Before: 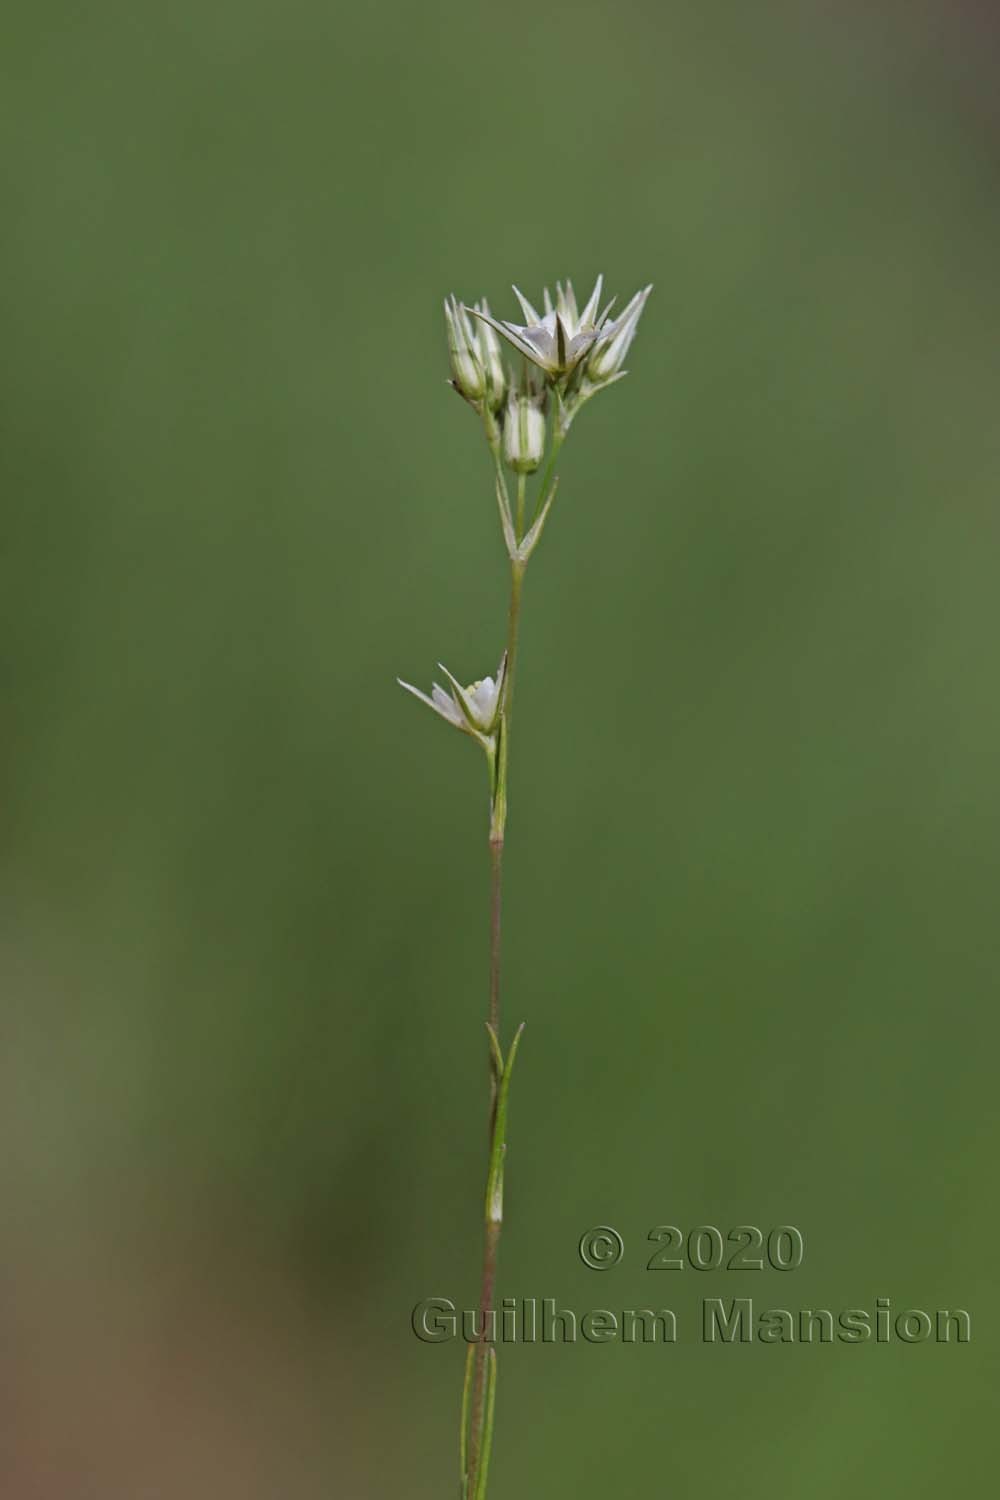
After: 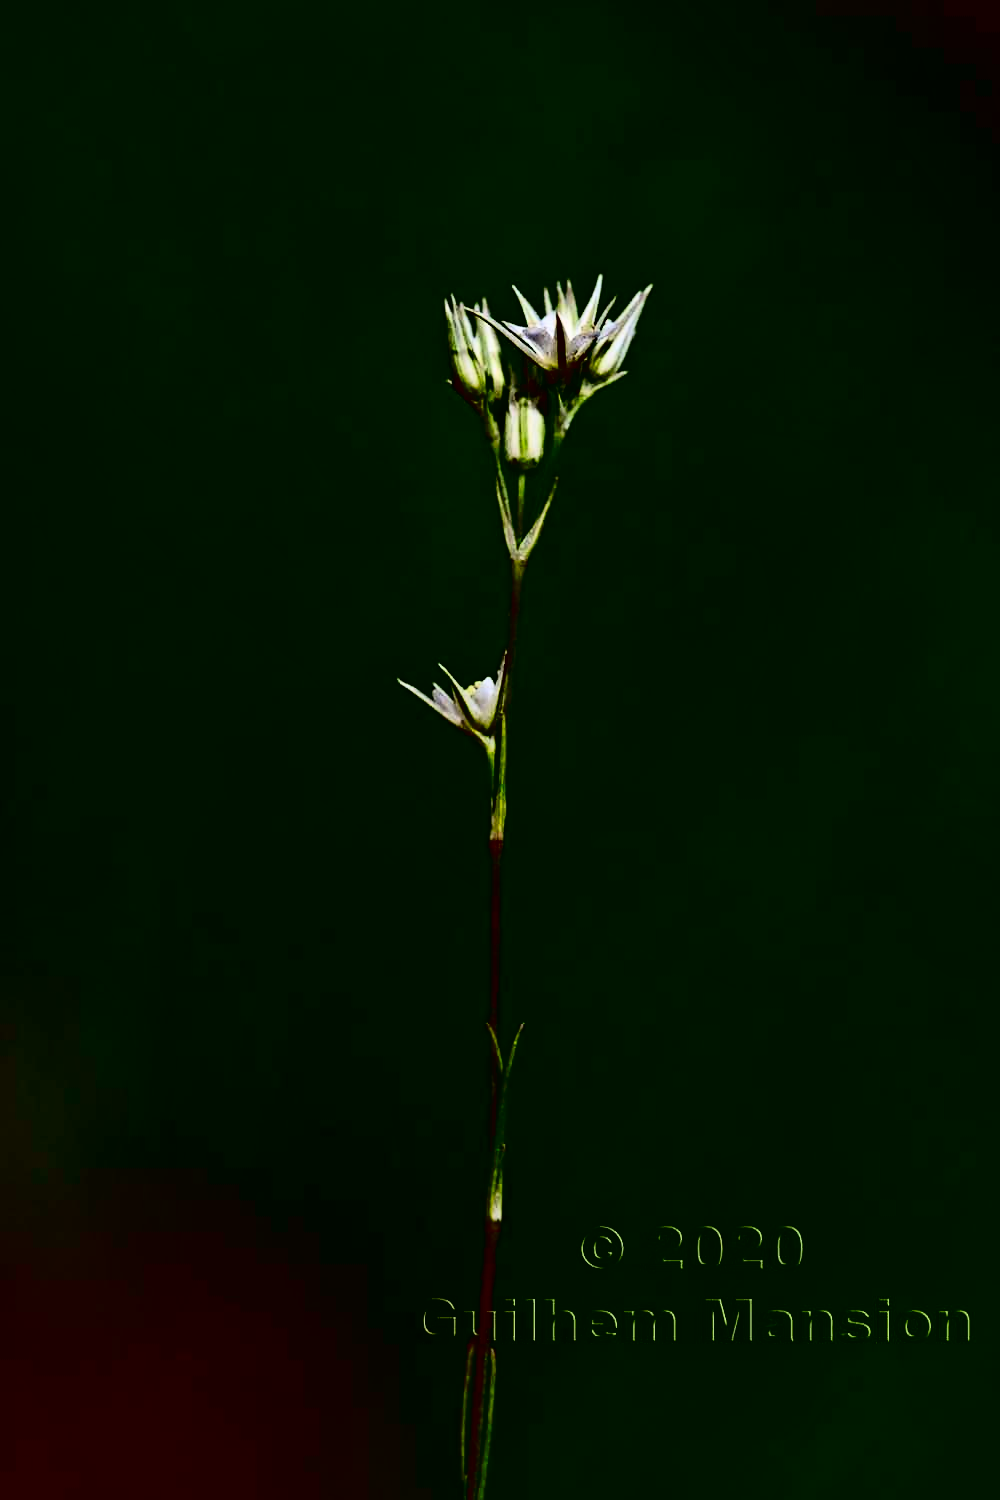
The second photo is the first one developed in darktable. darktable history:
local contrast: mode bilateral grid, contrast 20, coarseness 50, detail 141%, midtone range 0.2
contrast brightness saturation: contrast 0.779, brightness -0.99, saturation 0.982
